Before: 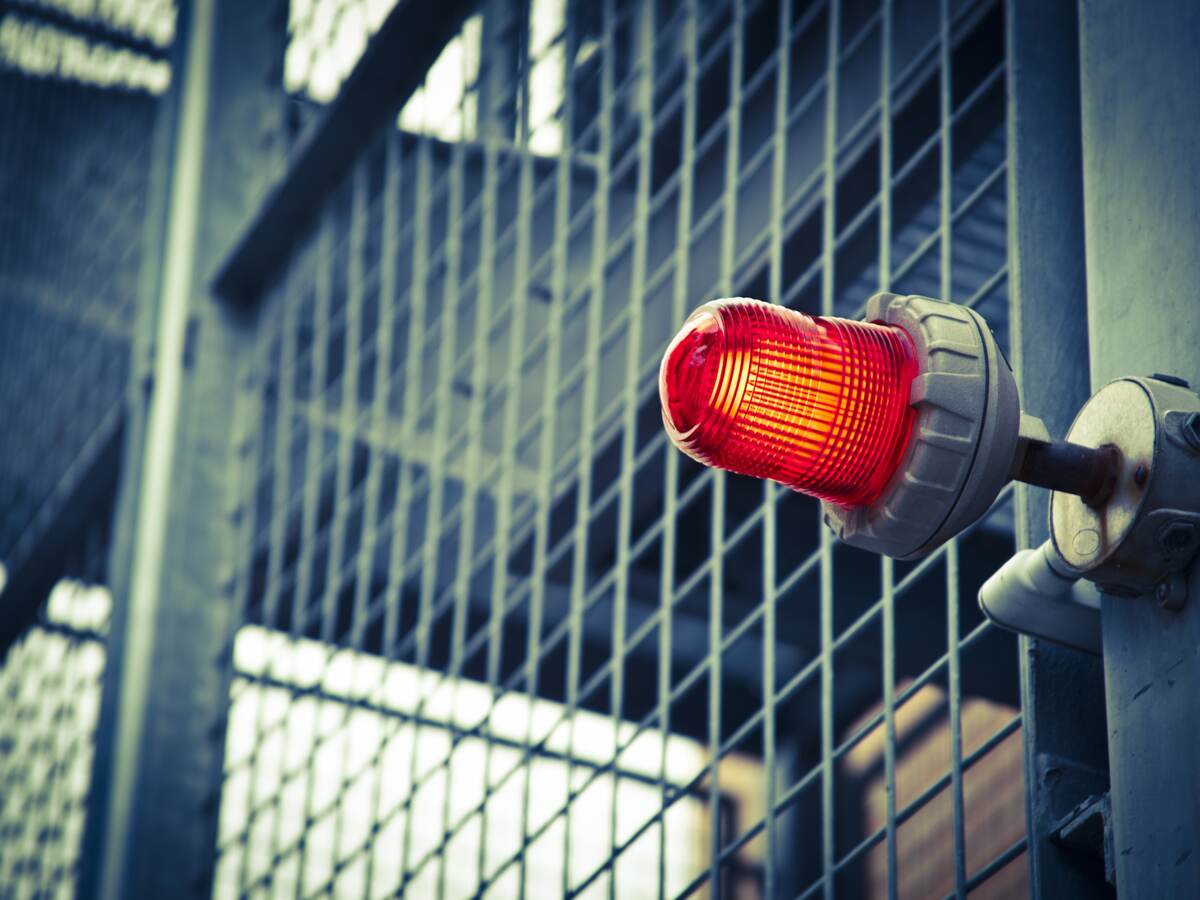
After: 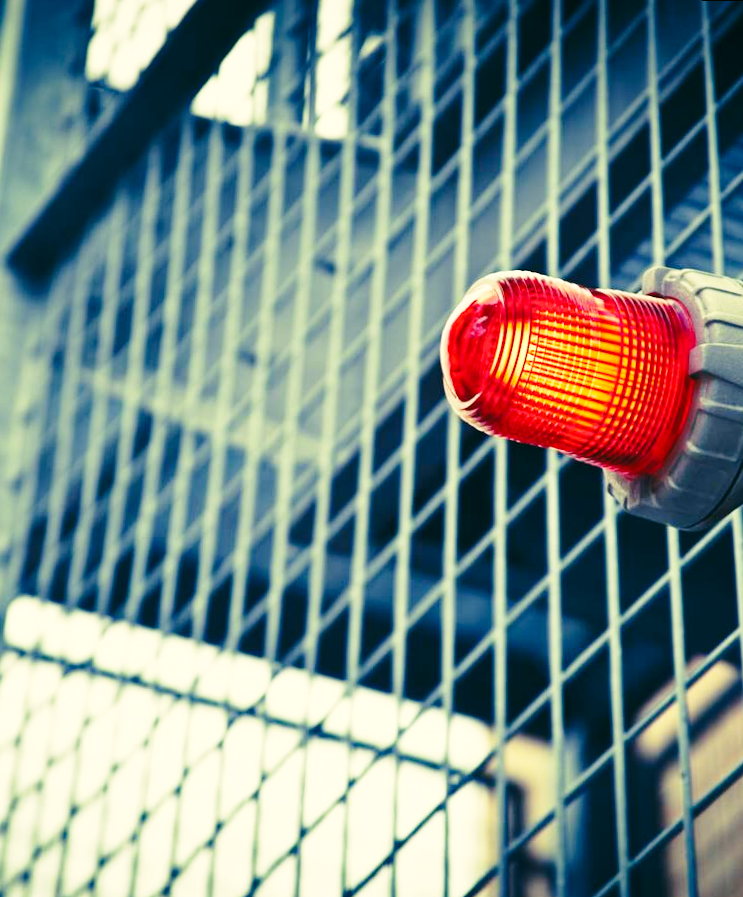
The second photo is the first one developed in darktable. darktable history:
crop and rotate: left 15.546%, right 17.787%
rotate and perspective: rotation 0.215°, lens shift (vertical) -0.139, crop left 0.069, crop right 0.939, crop top 0.002, crop bottom 0.996
base curve: curves: ch0 [(0, 0) (0.028, 0.03) (0.121, 0.232) (0.46, 0.748) (0.859, 0.968) (1, 1)], preserve colors none
color correction: highlights a* -0.482, highlights b* 9.48, shadows a* -9.48, shadows b* 0.803
